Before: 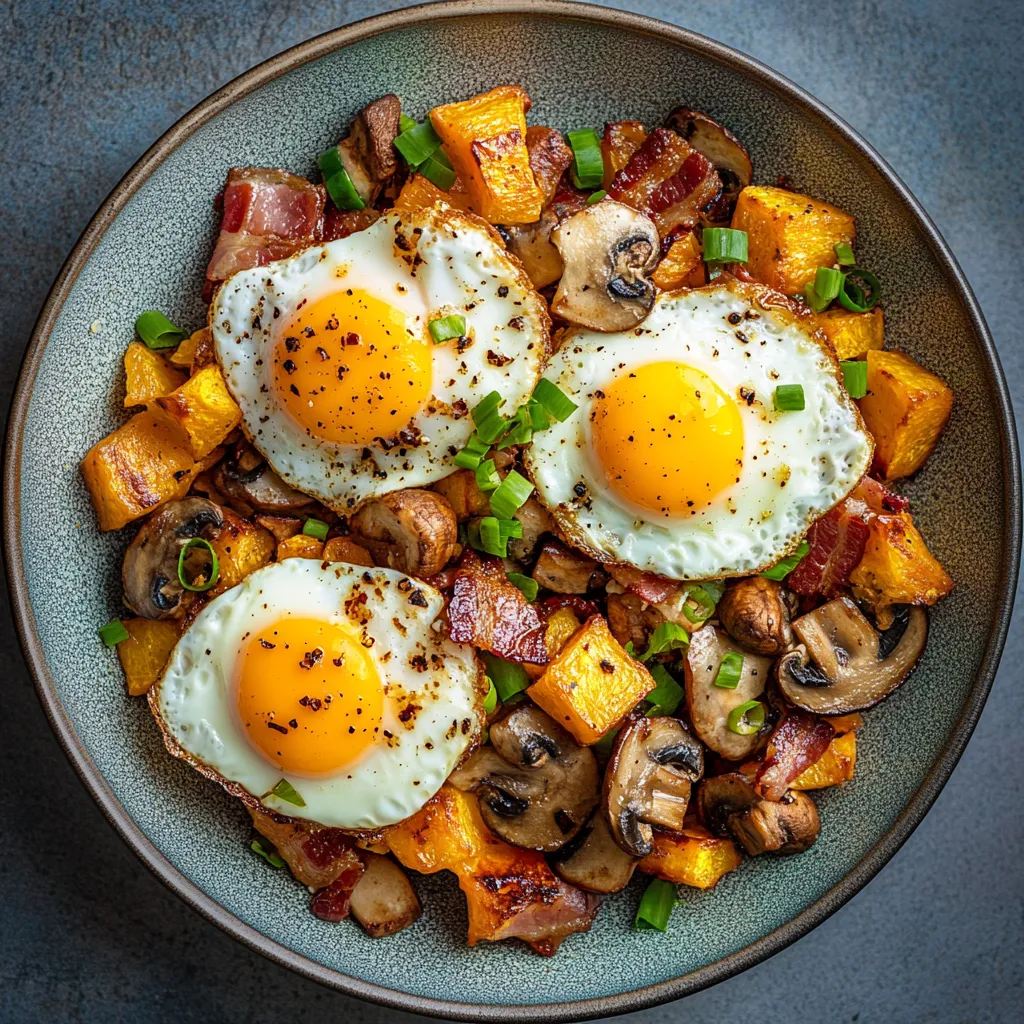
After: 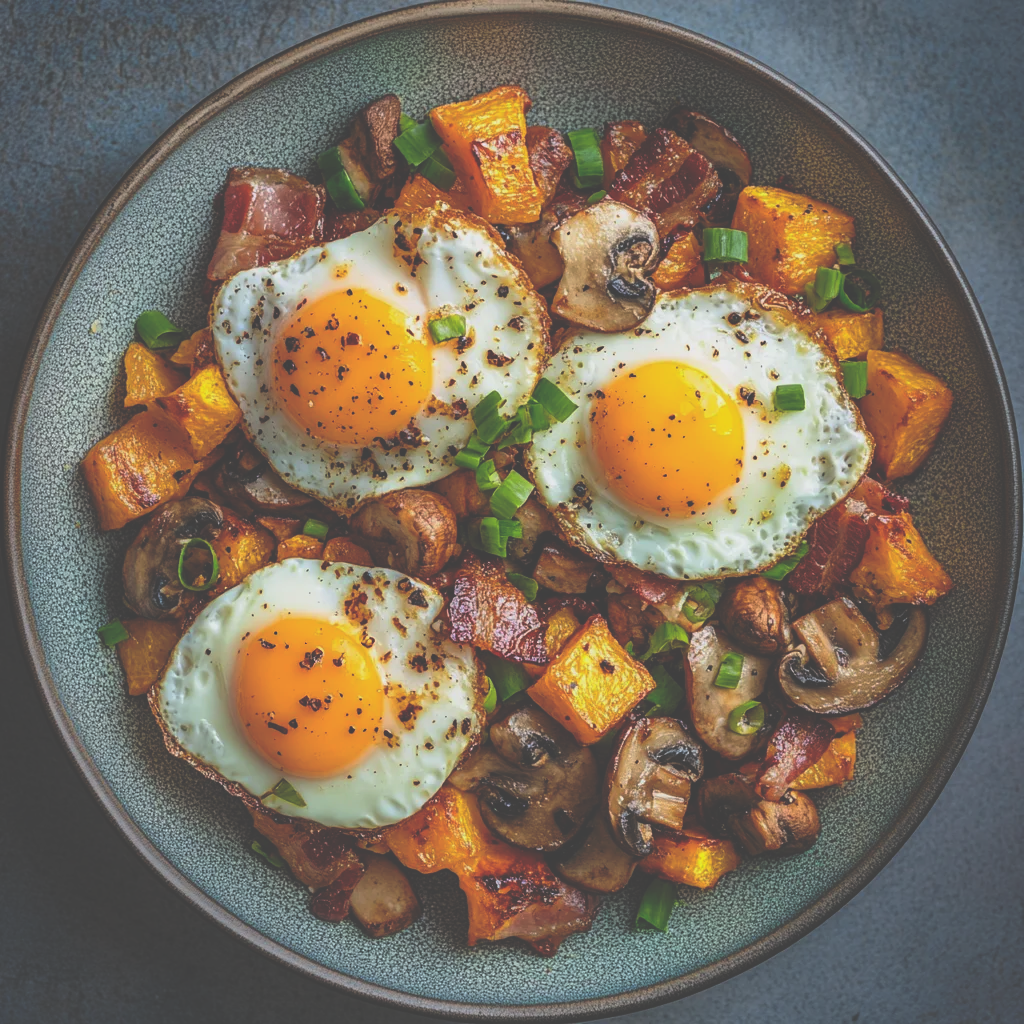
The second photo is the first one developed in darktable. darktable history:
rgb curve: curves: ch0 [(0, 0.186) (0.314, 0.284) (0.775, 0.708) (1, 1)], compensate middle gray true, preserve colors none
contrast brightness saturation: contrast -0.15, brightness 0.05, saturation -0.12
